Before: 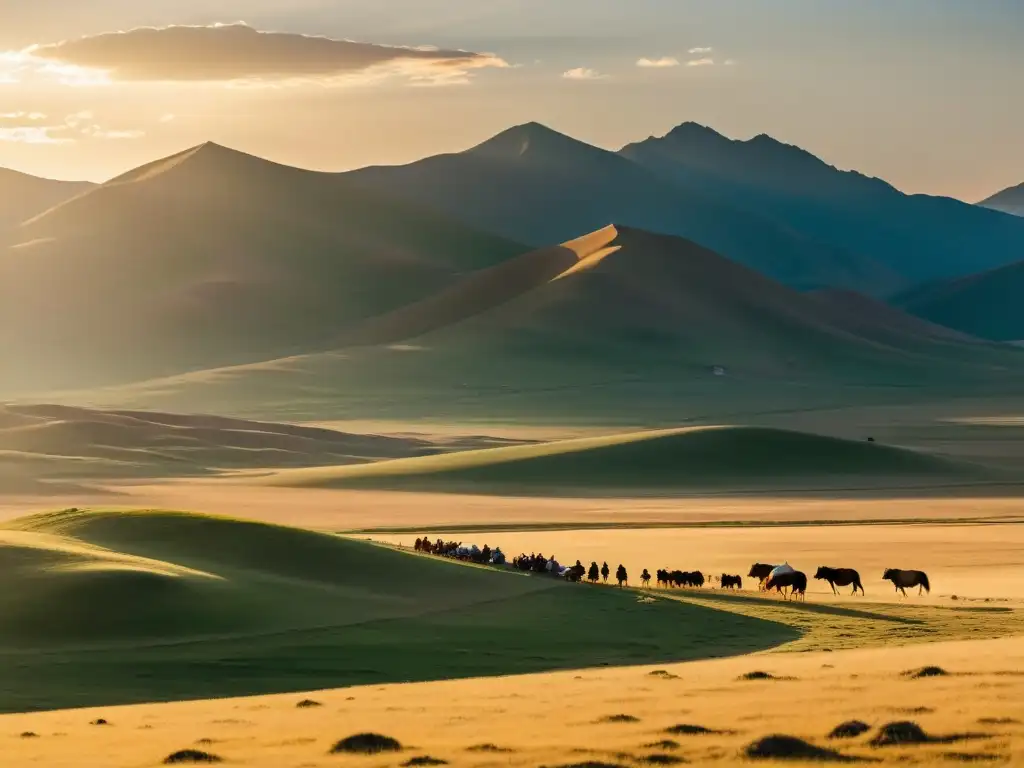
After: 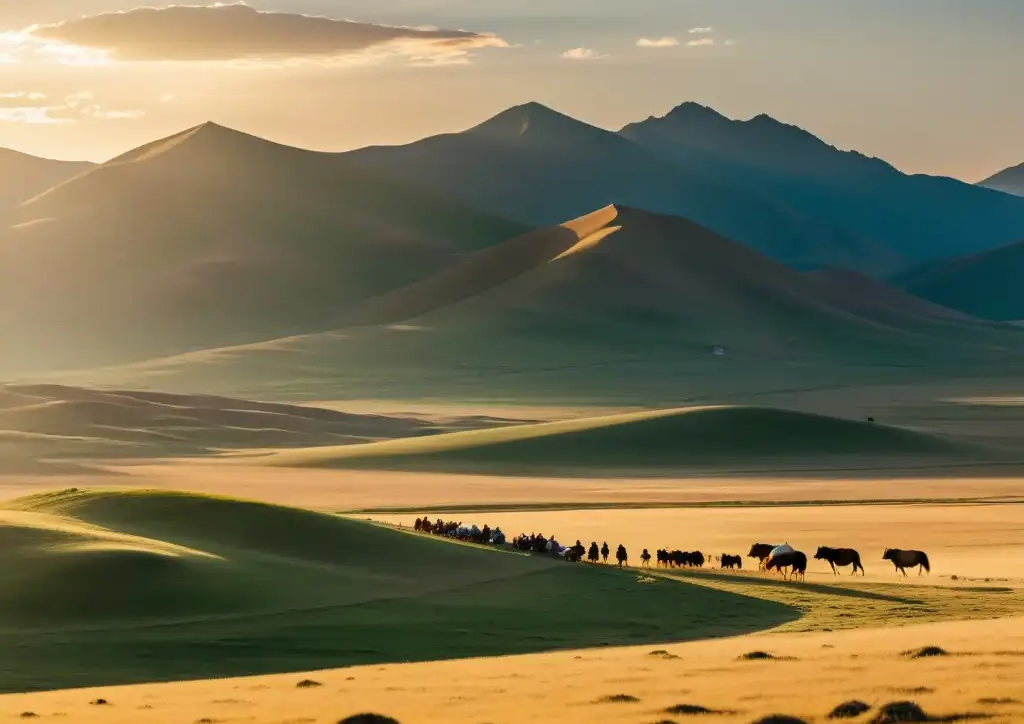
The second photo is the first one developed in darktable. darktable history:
crop and rotate: top 2.605%, bottom 3.042%
